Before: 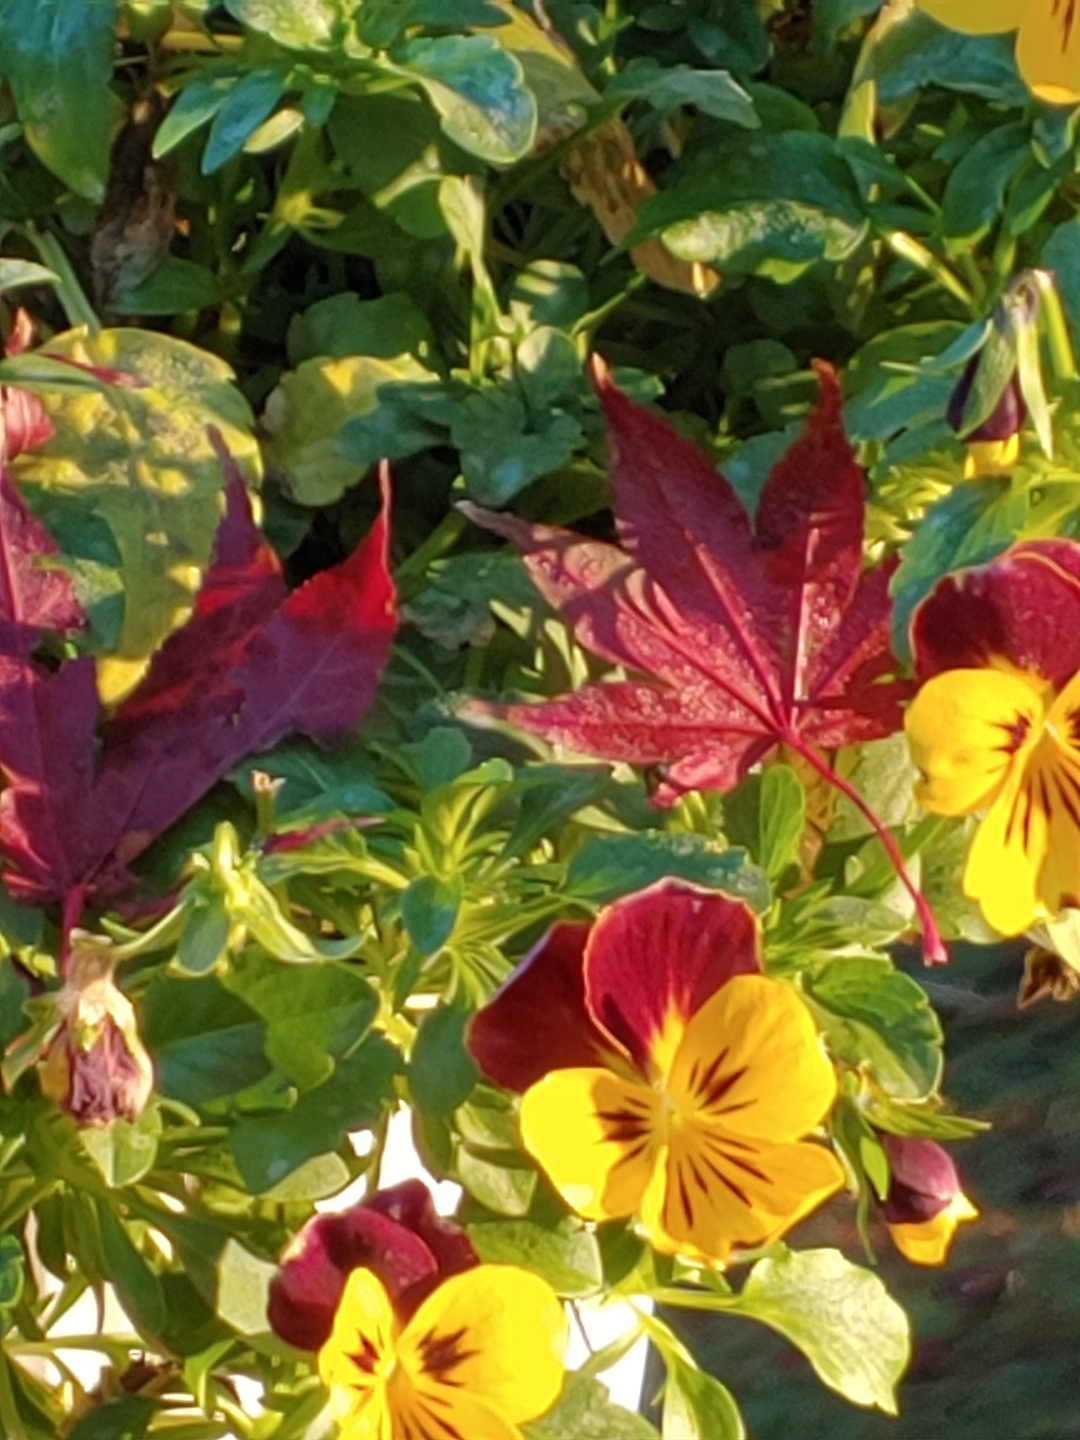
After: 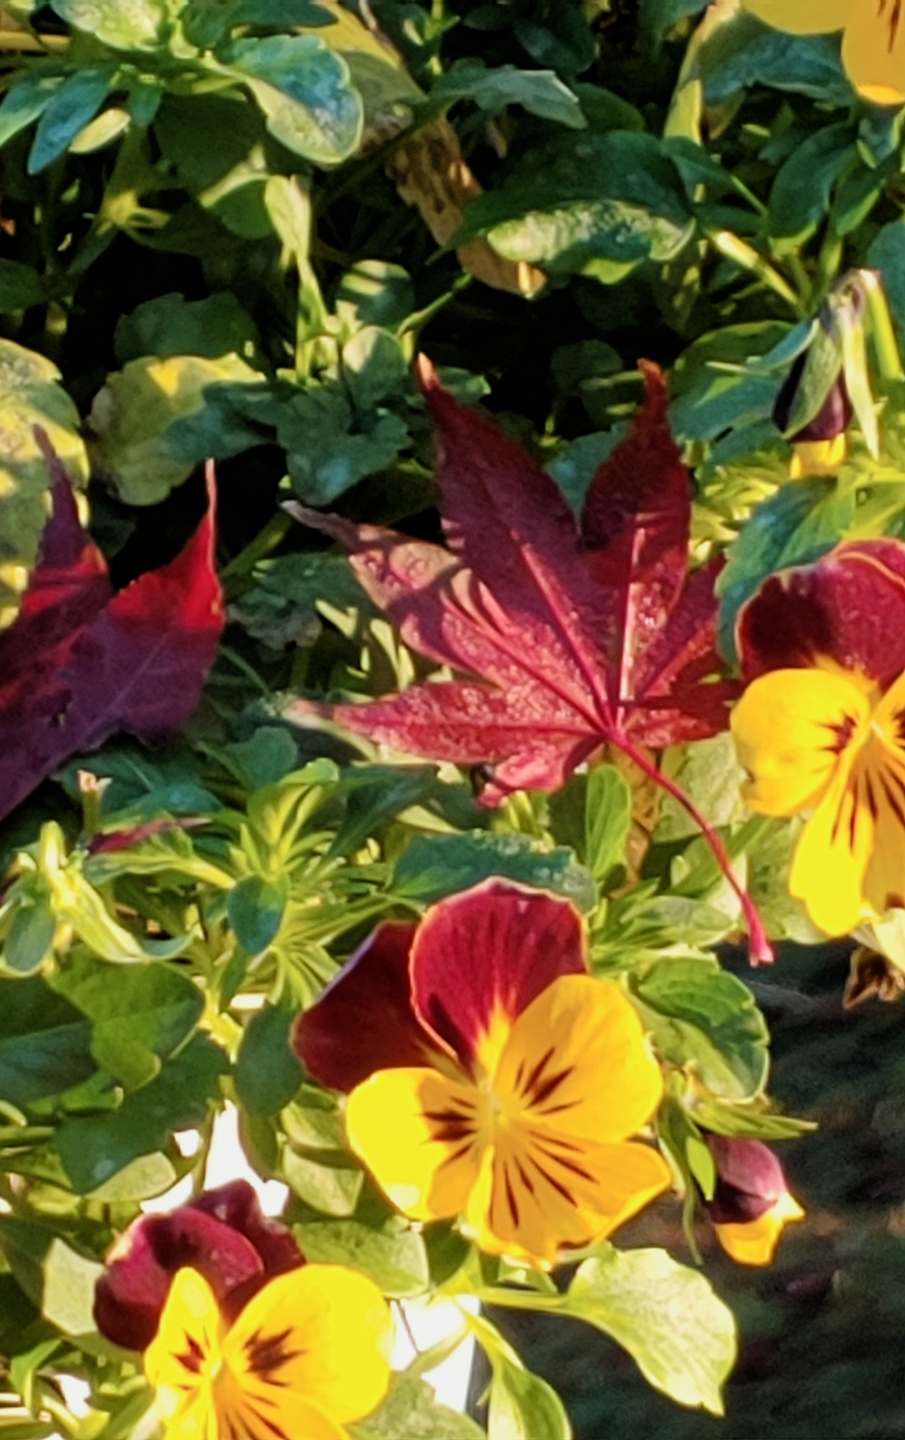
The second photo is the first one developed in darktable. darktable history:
filmic rgb: black relative exposure -16 EV, white relative exposure 6.27 EV, hardness 5.13, contrast 1.355
crop: left 16.162%
